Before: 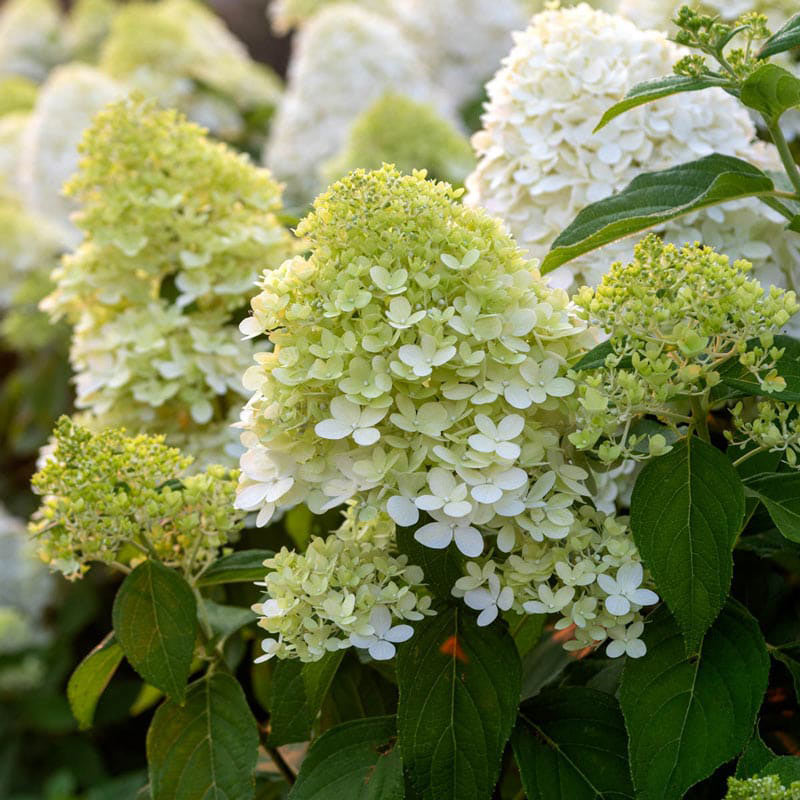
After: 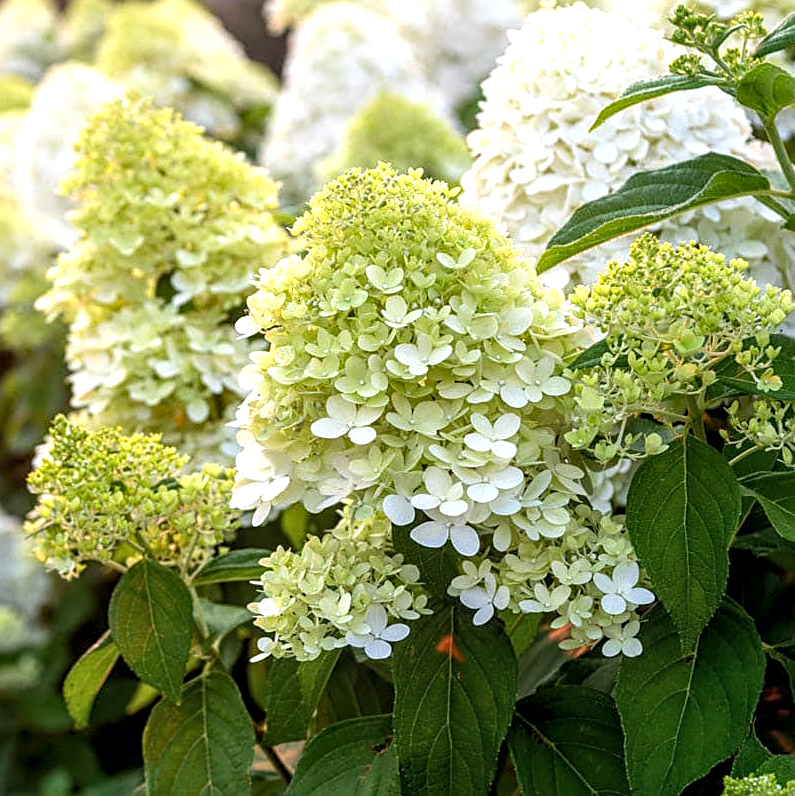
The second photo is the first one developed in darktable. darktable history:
exposure: black level correction 0, exposure 0.5 EV, compensate highlight preservation false
sharpen: on, module defaults
local contrast: detail 130%
crop and rotate: left 0.614%, top 0.179%, bottom 0.309%
